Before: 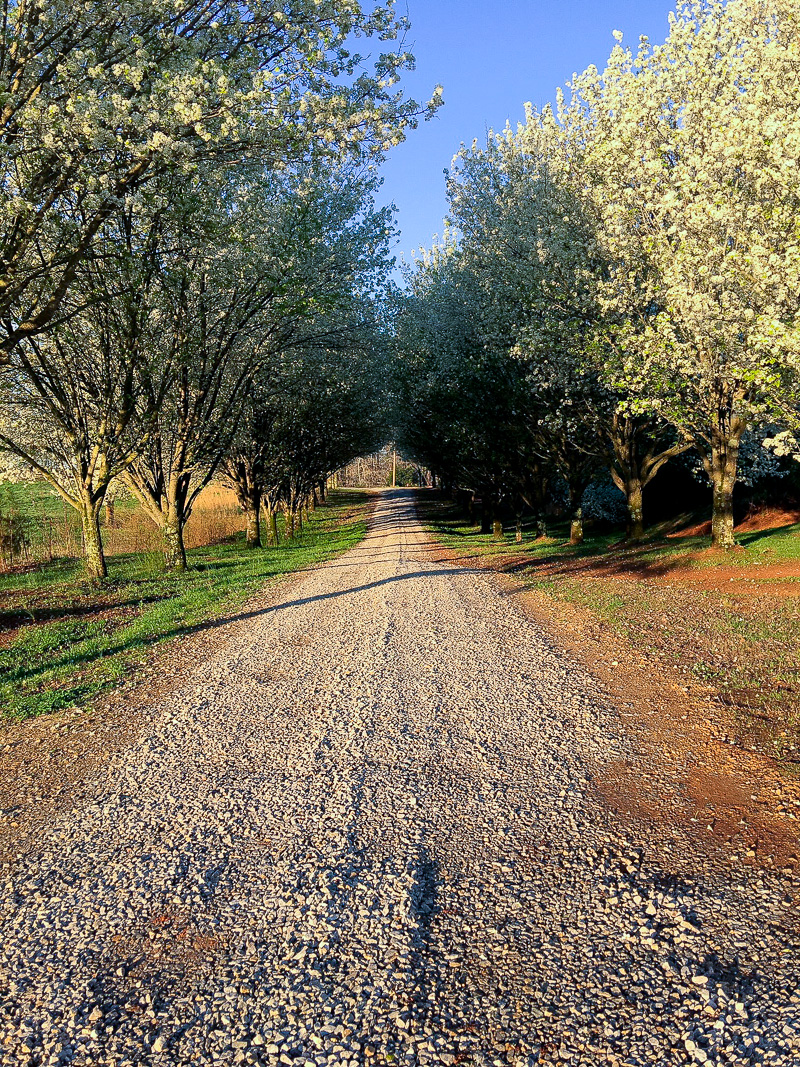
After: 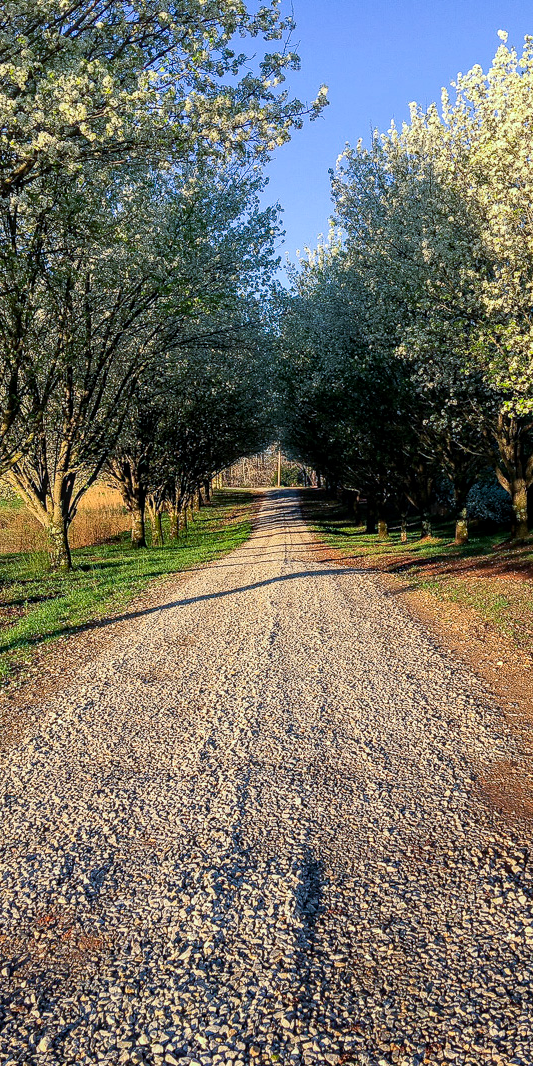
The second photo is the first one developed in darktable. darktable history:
local contrast: on, module defaults
crop and rotate: left 14.436%, right 18.898%
